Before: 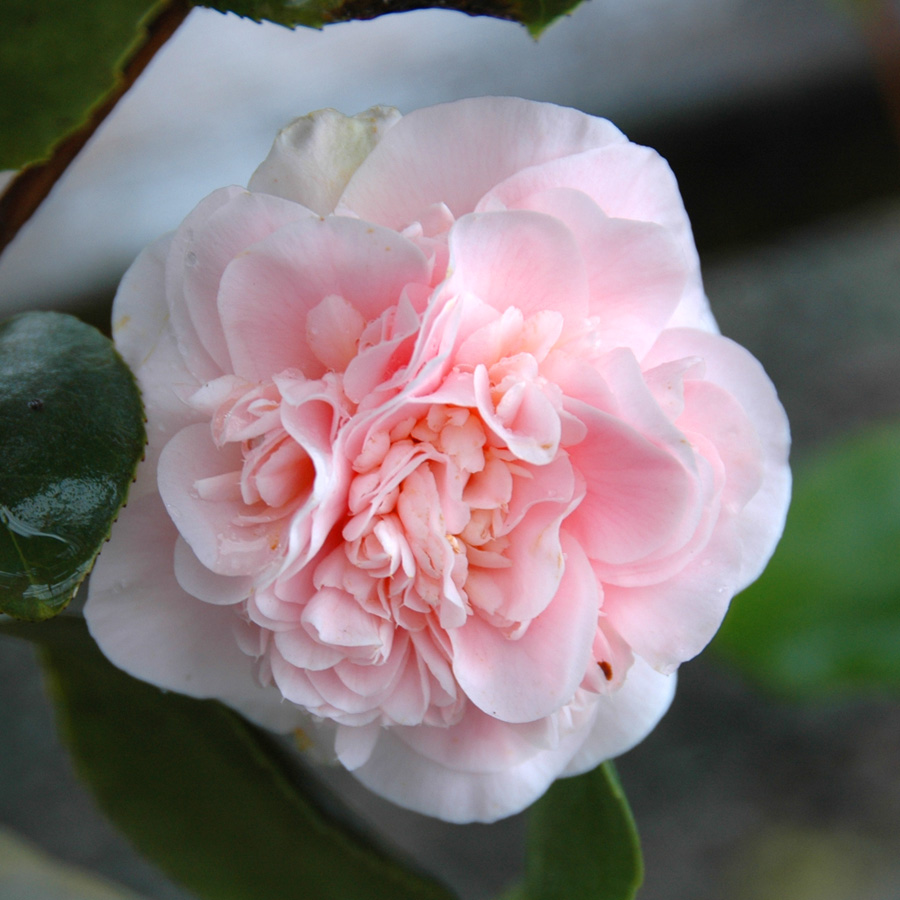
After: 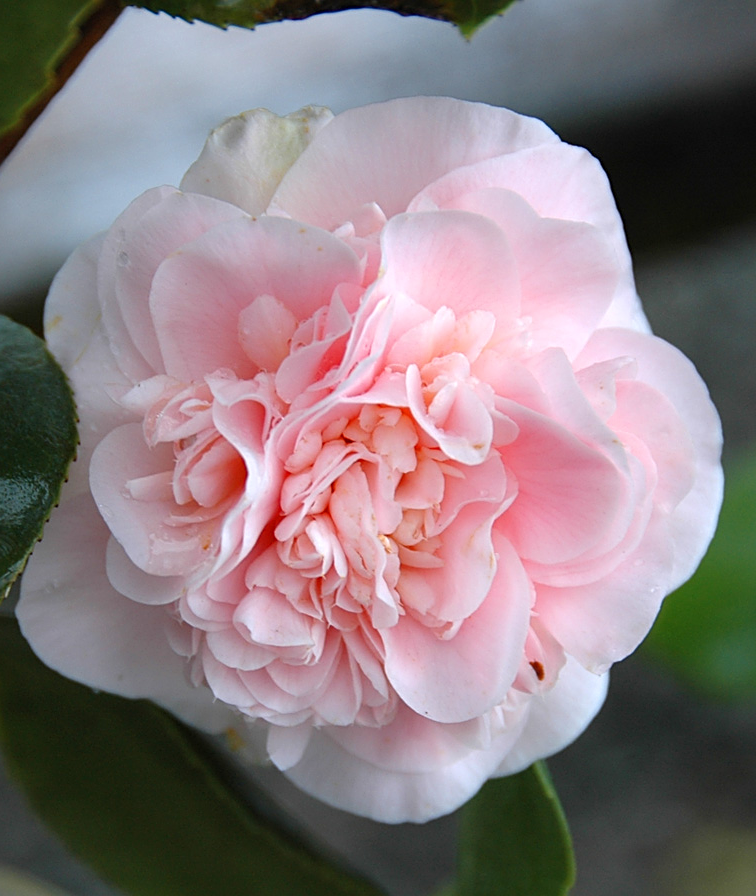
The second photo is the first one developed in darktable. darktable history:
crop: left 7.598%, right 7.873%
sharpen: on, module defaults
tone equalizer: on, module defaults
